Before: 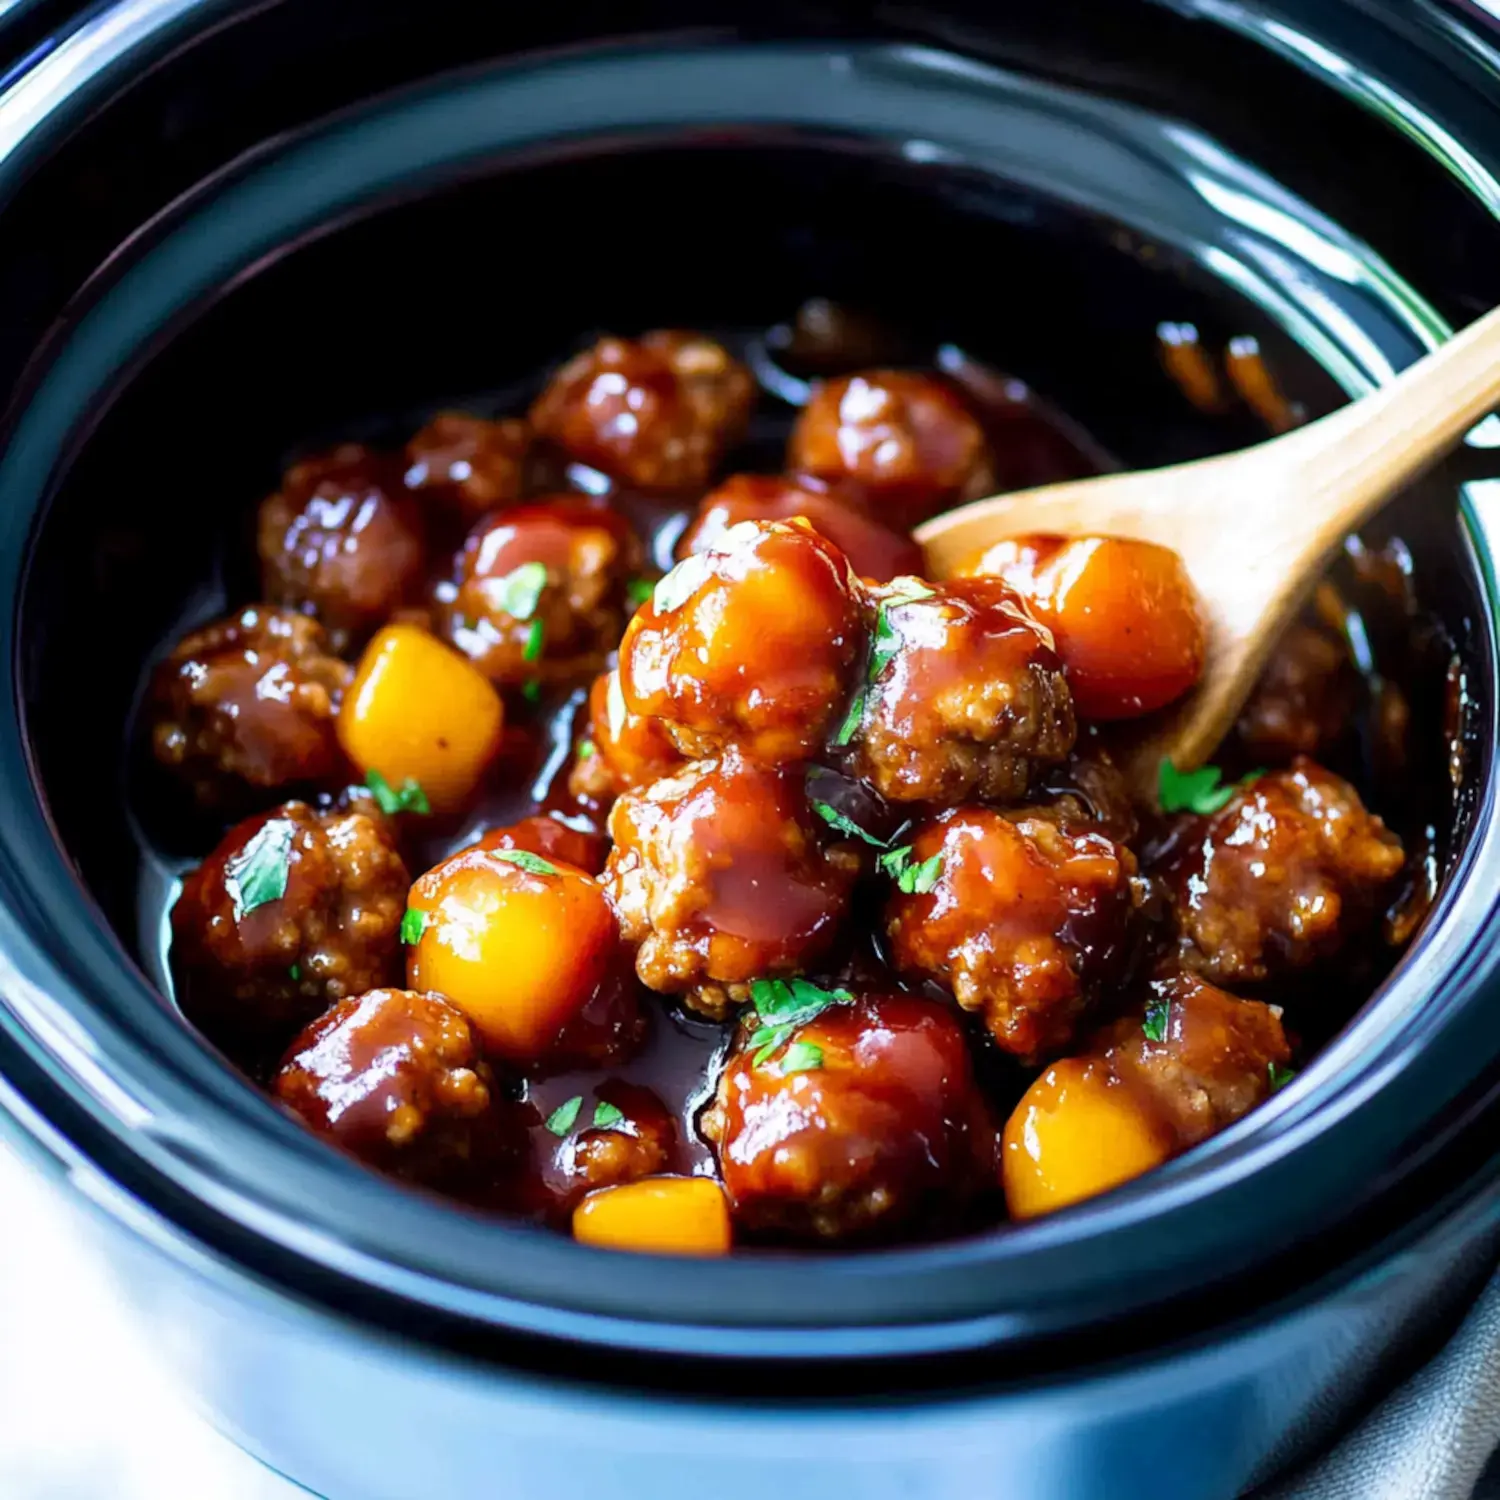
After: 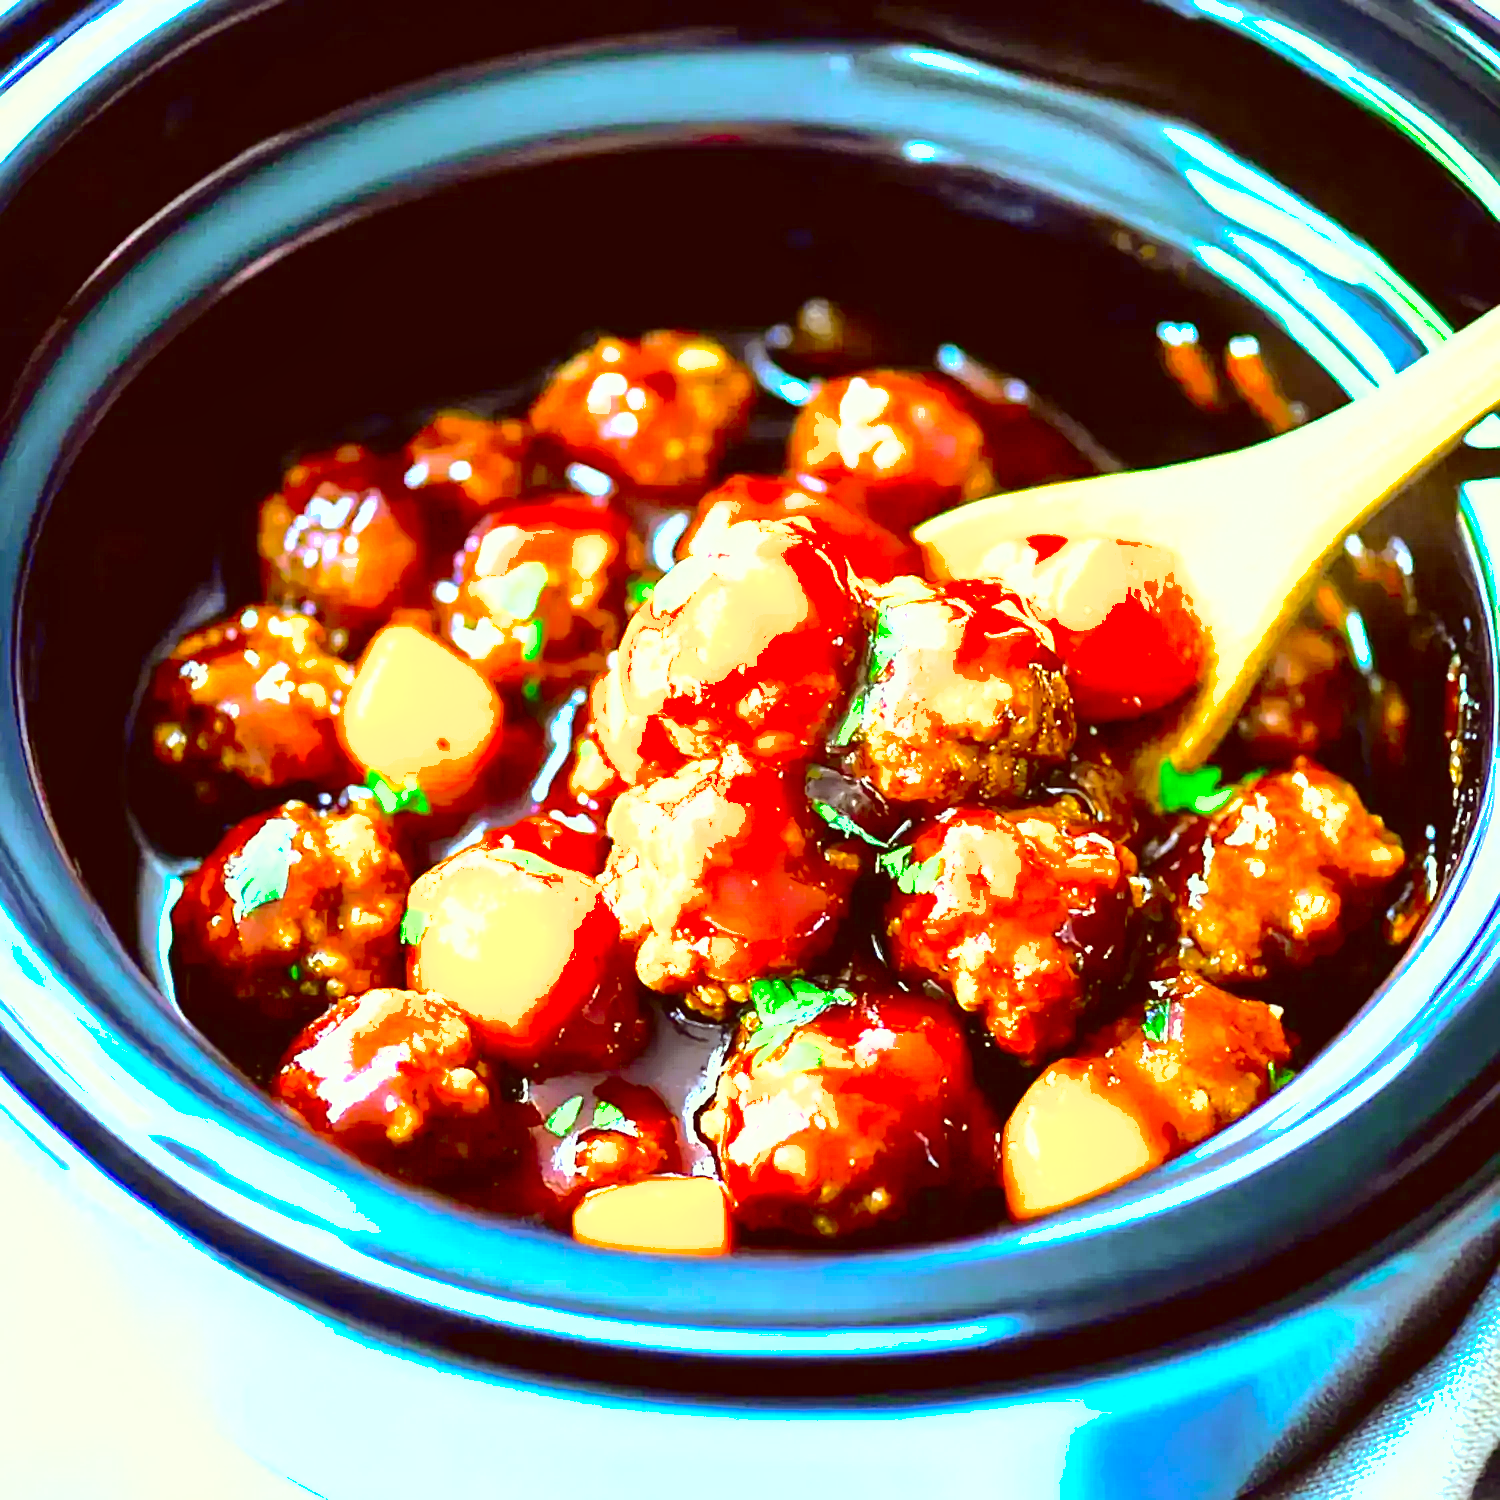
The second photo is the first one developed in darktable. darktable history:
color correction: highlights a* -6.17, highlights b* 9.23, shadows a* 10.3, shadows b* 23.19
shadows and highlights: highlights -60.08
sharpen: amount 0.49
tone curve: curves: ch0 [(0.003, 0.023) (0.071, 0.052) (0.236, 0.197) (0.466, 0.557) (0.631, 0.764) (0.806, 0.906) (1, 1)]; ch1 [(0, 0) (0.262, 0.227) (0.417, 0.386) (0.469, 0.467) (0.502, 0.51) (0.528, 0.521) (0.573, 0.555) (0.605, 0.621) (0.644, 0.671) (0.686, 0.728) (0.994, 0.987)]; ch2 [(0, 0) (0.262, 0.188) (0.385, 0.353) (0.427, 0.424) (0.495, 0.502) (0.531, 0.555) (0.583, 0.632) (0.644, 0.748) (1, 1)], color space Lab, independent channels, preserve colors none
exposure: exposure 1.994 EV, compensate highlight preservation false
contrast brightness saturation: contrast 0.143
